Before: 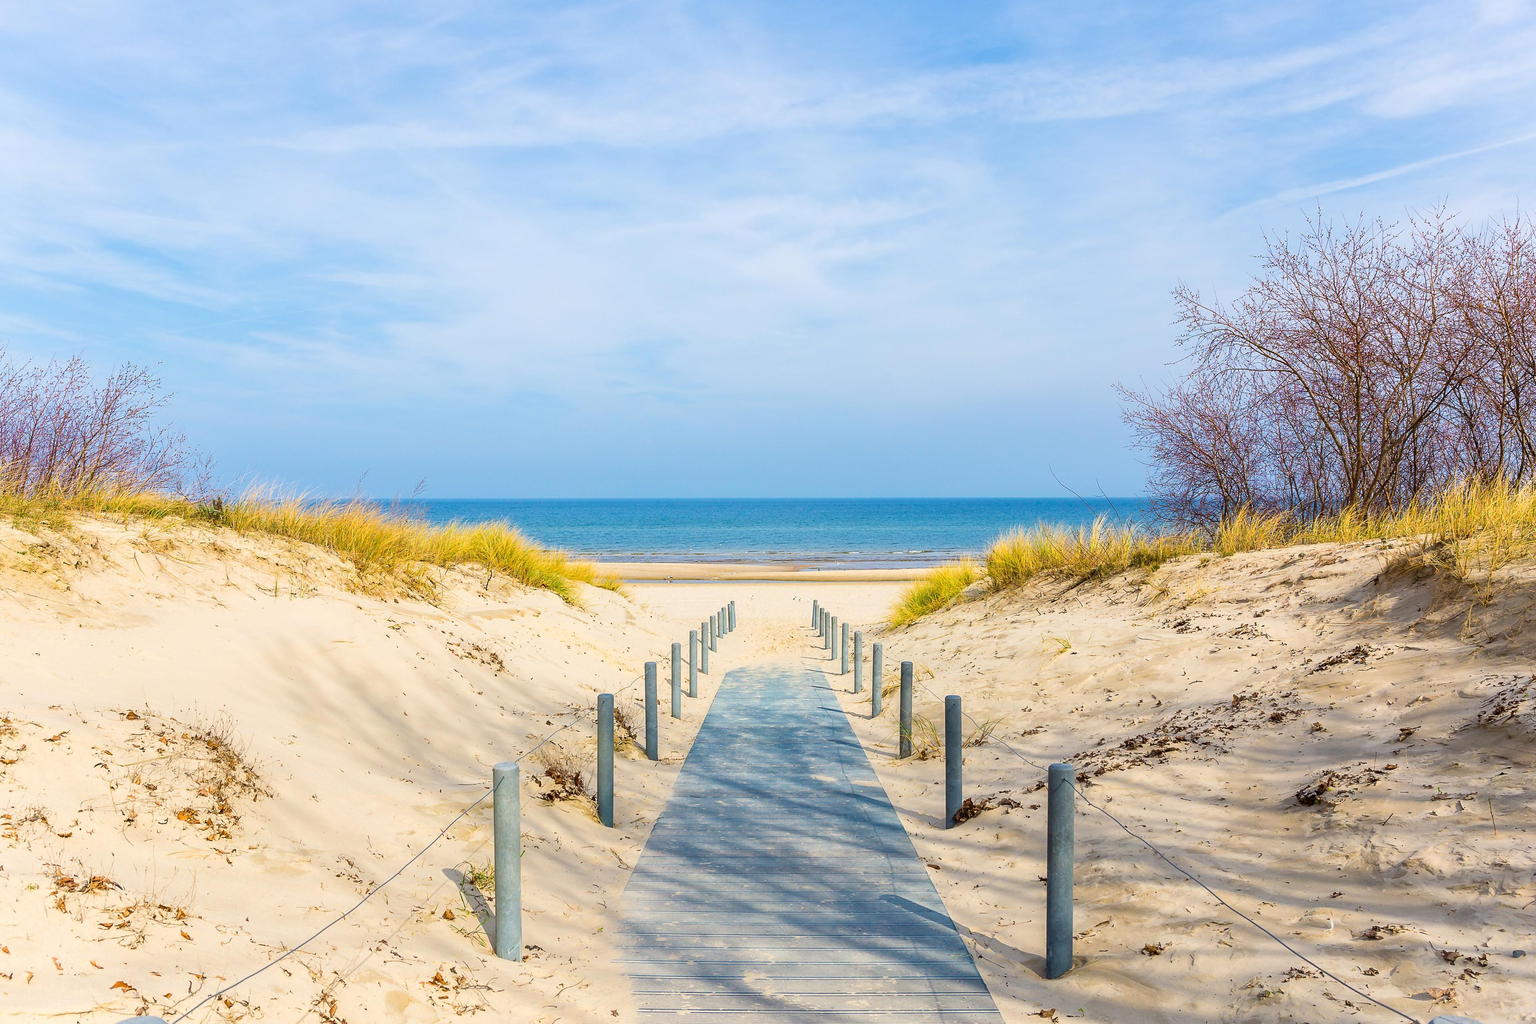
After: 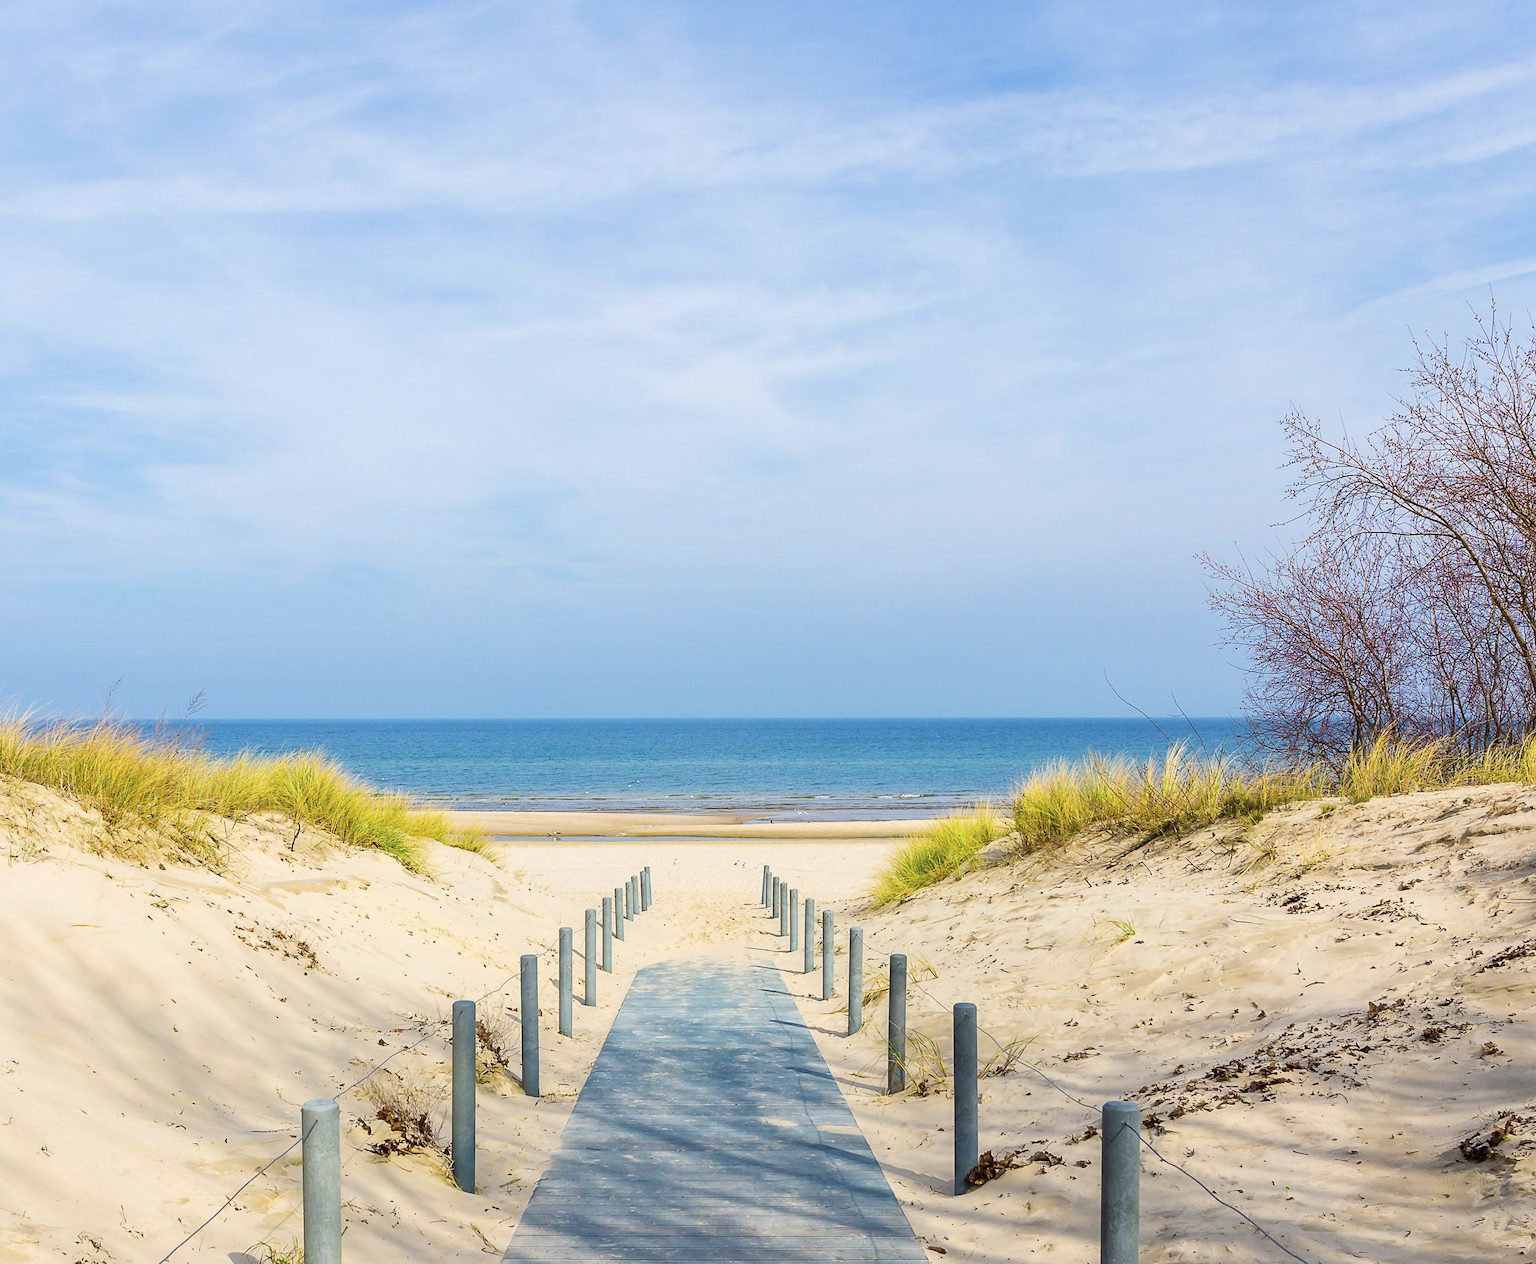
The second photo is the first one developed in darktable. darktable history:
color zones: curves: ch1 [(0.113, 0.438) (0.75, 0.5)]; ch2 [(0.12, 0.526) (0.75, 0.5)]
crop: left 18.513%, right 12.137%, bottom 14.297%
